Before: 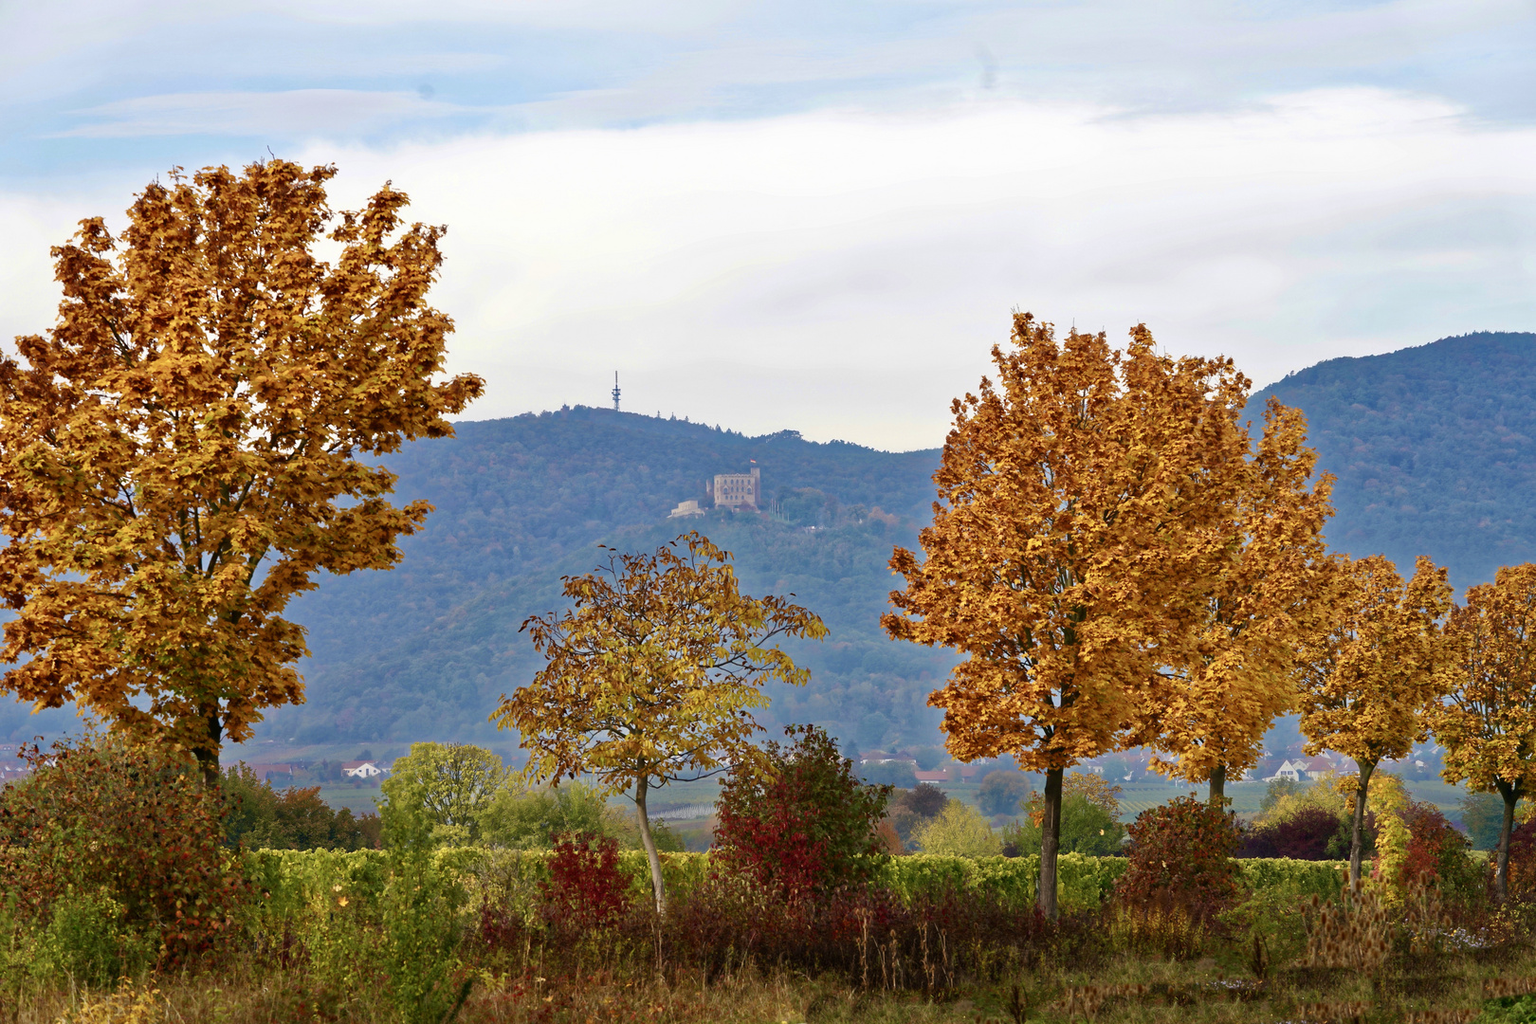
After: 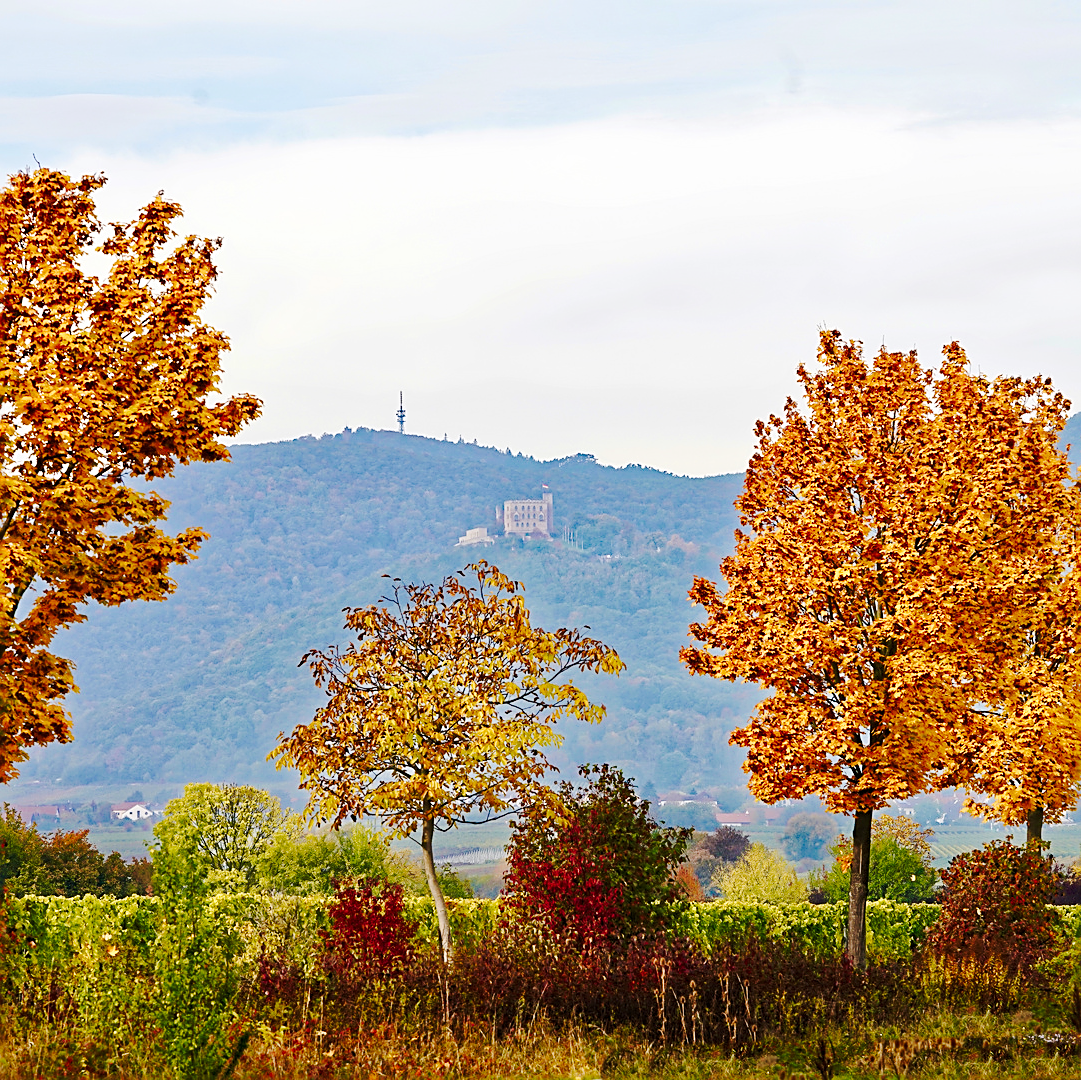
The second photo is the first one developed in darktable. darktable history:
tone curve: curves: ch0 [(0, 0) (0.21, 0.21) (0.43, 0.586) (0.65, 0.793) (1, 1)]; ch1 [(0, 0) (0.382, 0.447) (0.492, 0.484) (0.544, 0.547) (0.583, 0.578) (0.599, 0.595) (0.67, 0.673) (1, 1)]; ch2 [(0, 0) (0.411, 0.382) (0.492, 0.5) (0.531, 0.534) (0.56, 0.573) (0.599, 0.602) (0.696, 0.693) (1, 1)], preserve colors none
crop: left 15.414%, right 17.806%
sharpen: amount 0.9
